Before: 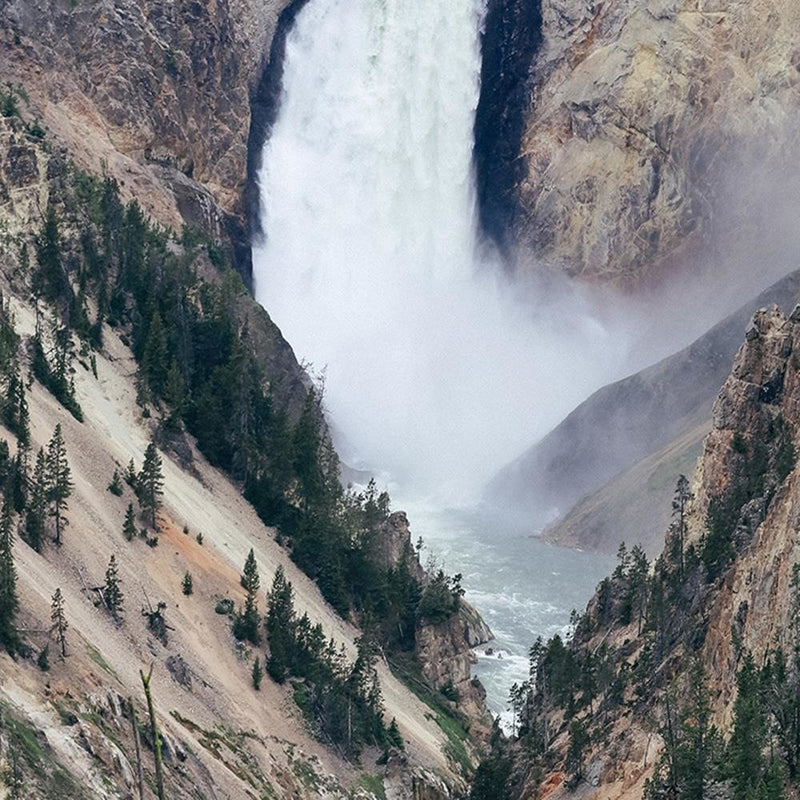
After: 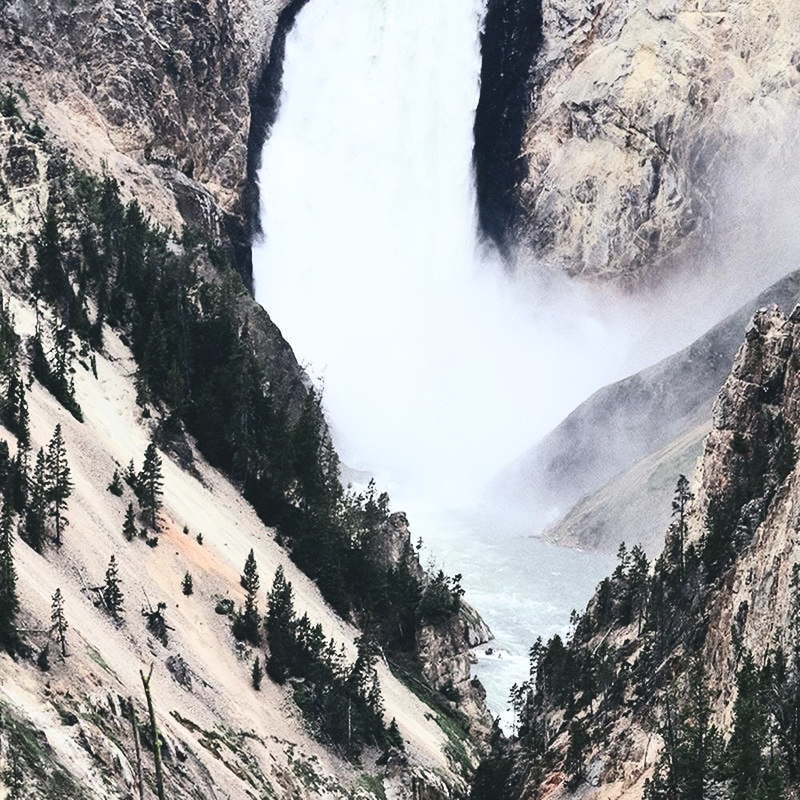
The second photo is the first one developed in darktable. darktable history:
grain: coarseness 0.09 ISO, strength 16.61%
exposure: black level correction -0.041, exposure 0.064 EV, compensate highlight preservation false
contrast brightness saturation: contrast 0.5, saturation -0.1
